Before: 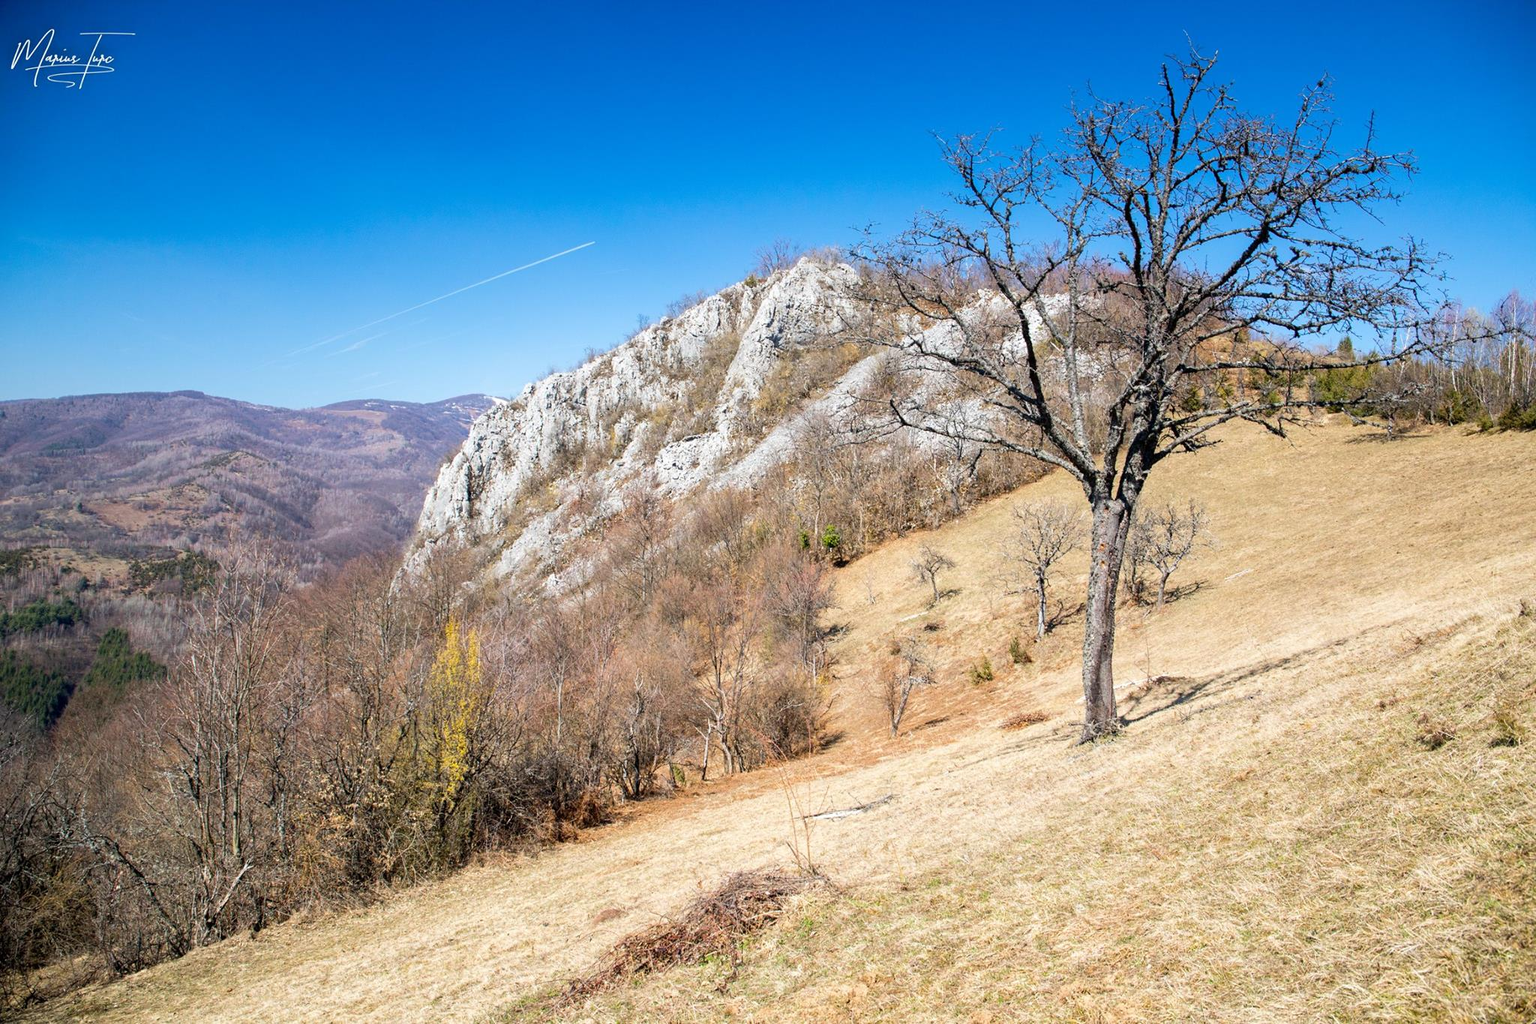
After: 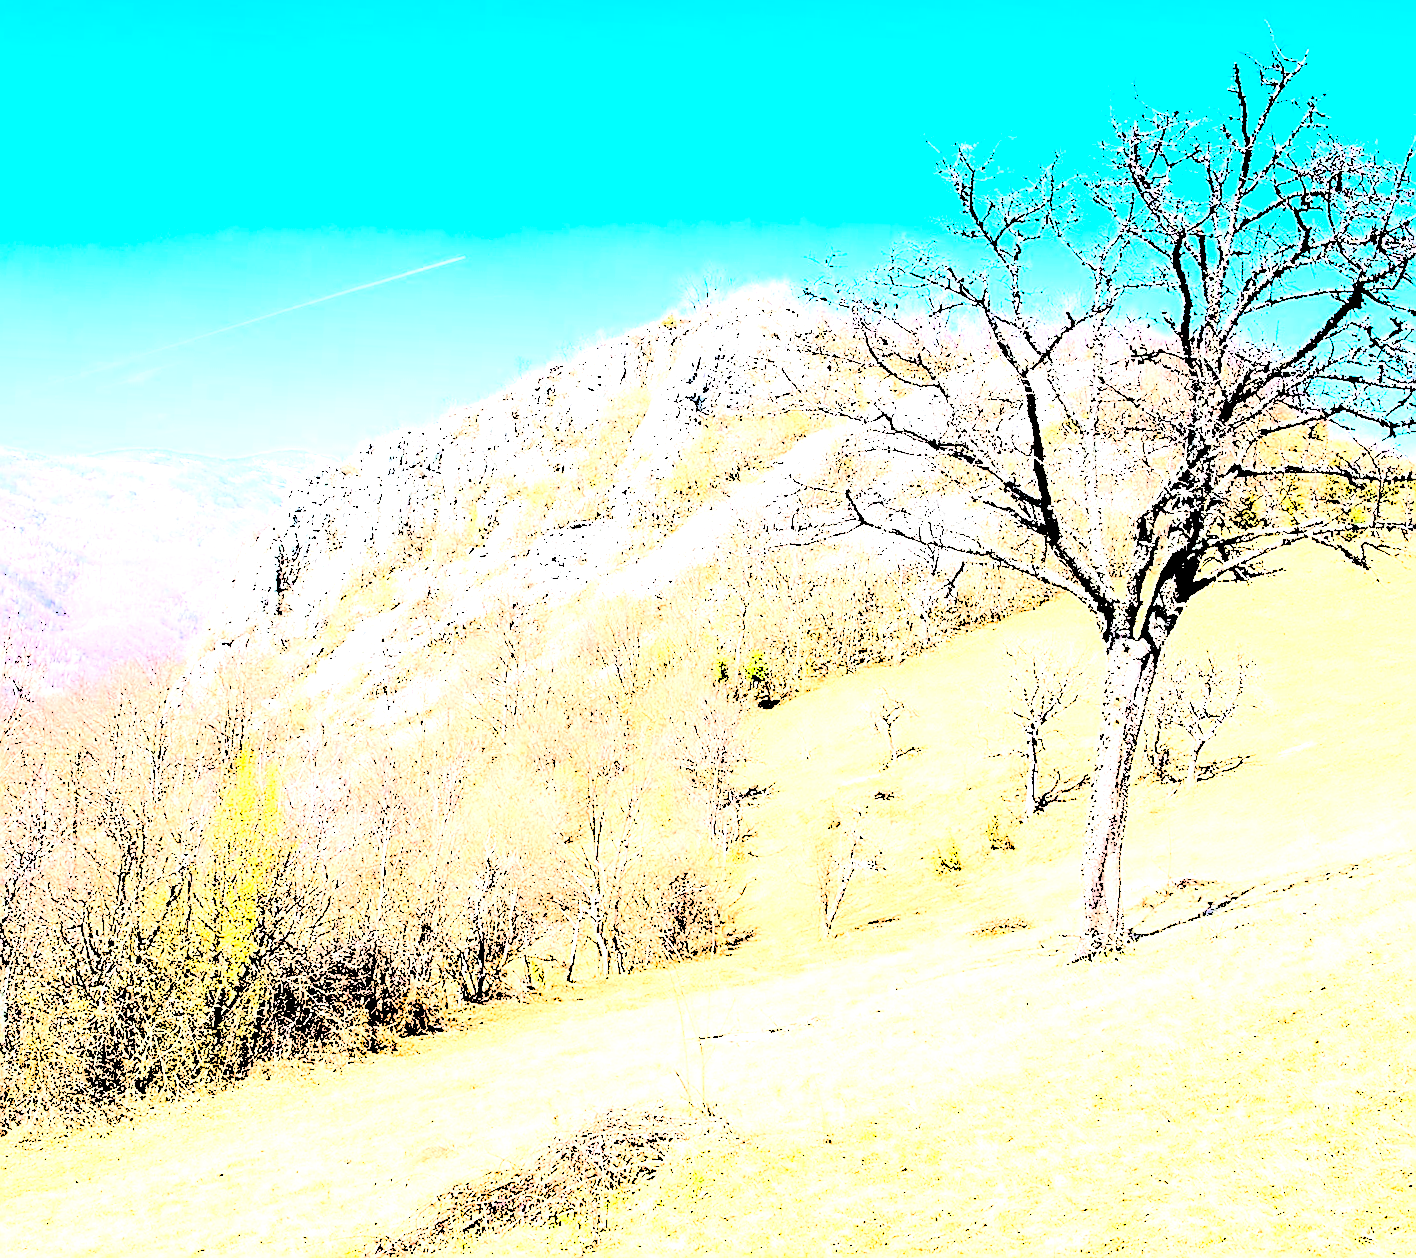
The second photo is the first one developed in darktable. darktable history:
crop and rotate: angle -3.27°, left 14.277%, top 0.028%, right 10.766%, bottom 0.028%
levels: levels [0.246, 0.246, 0.506]
sharpen: radius 1.4, amount 1.25, threshold 0.7
